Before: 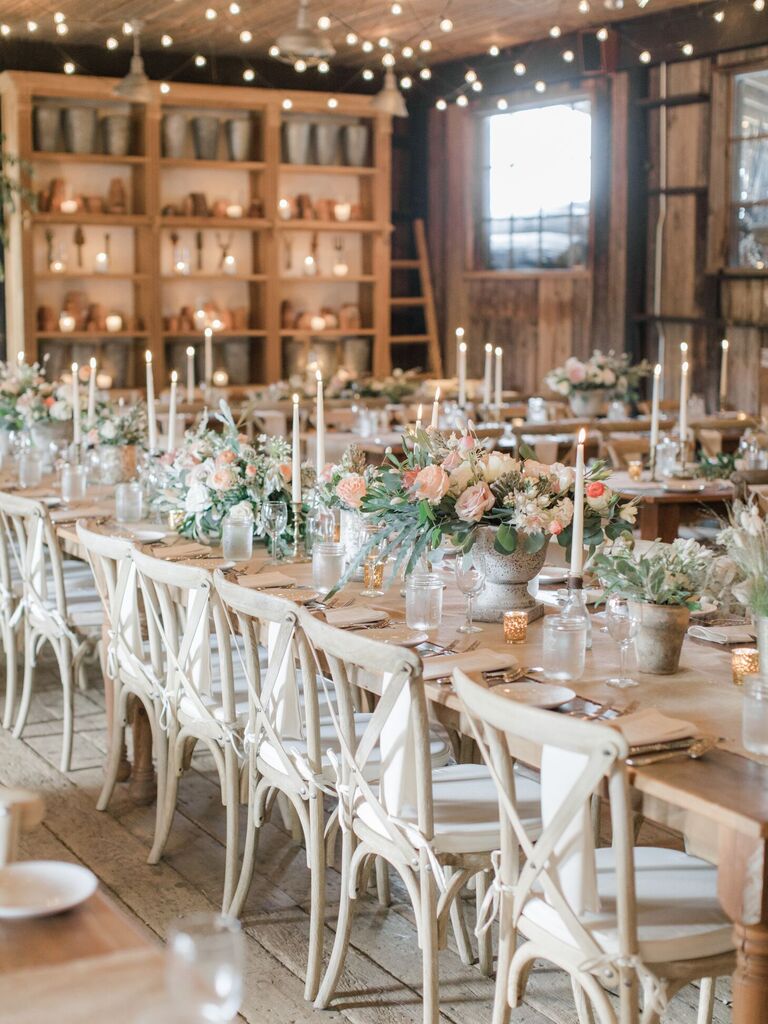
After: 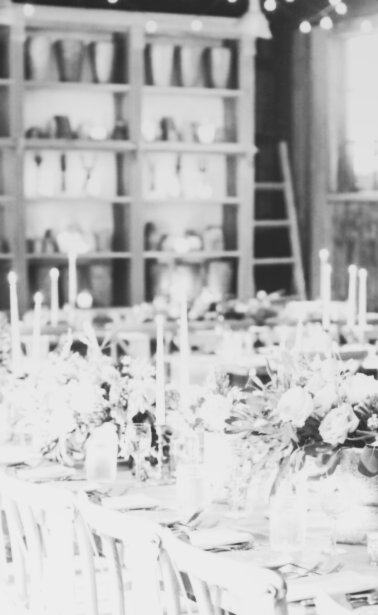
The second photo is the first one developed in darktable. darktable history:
exposure: black level correction -0.001, exposure 0.9 EV, compensate exposure bias true, compensate highlight preservation false
filmic rgb: black relative exposure -7.65 EV, white relative exposure 4.56 EV, hardness 3.61
local contrast: highlights 68%, shadows 68%, detail 82%, midtone range 0.325
crop: left 17.835%, top 7.675%, right 32.881%, bottom 32.213%
velvia: on, module defaults
tone curve: curves: ch0 [(0, 0.081) (0.483, 0.453) (0.881, 0.992)]
lowpass: radius 0.76, contrast 1.56, saturation 0, unbound 0
